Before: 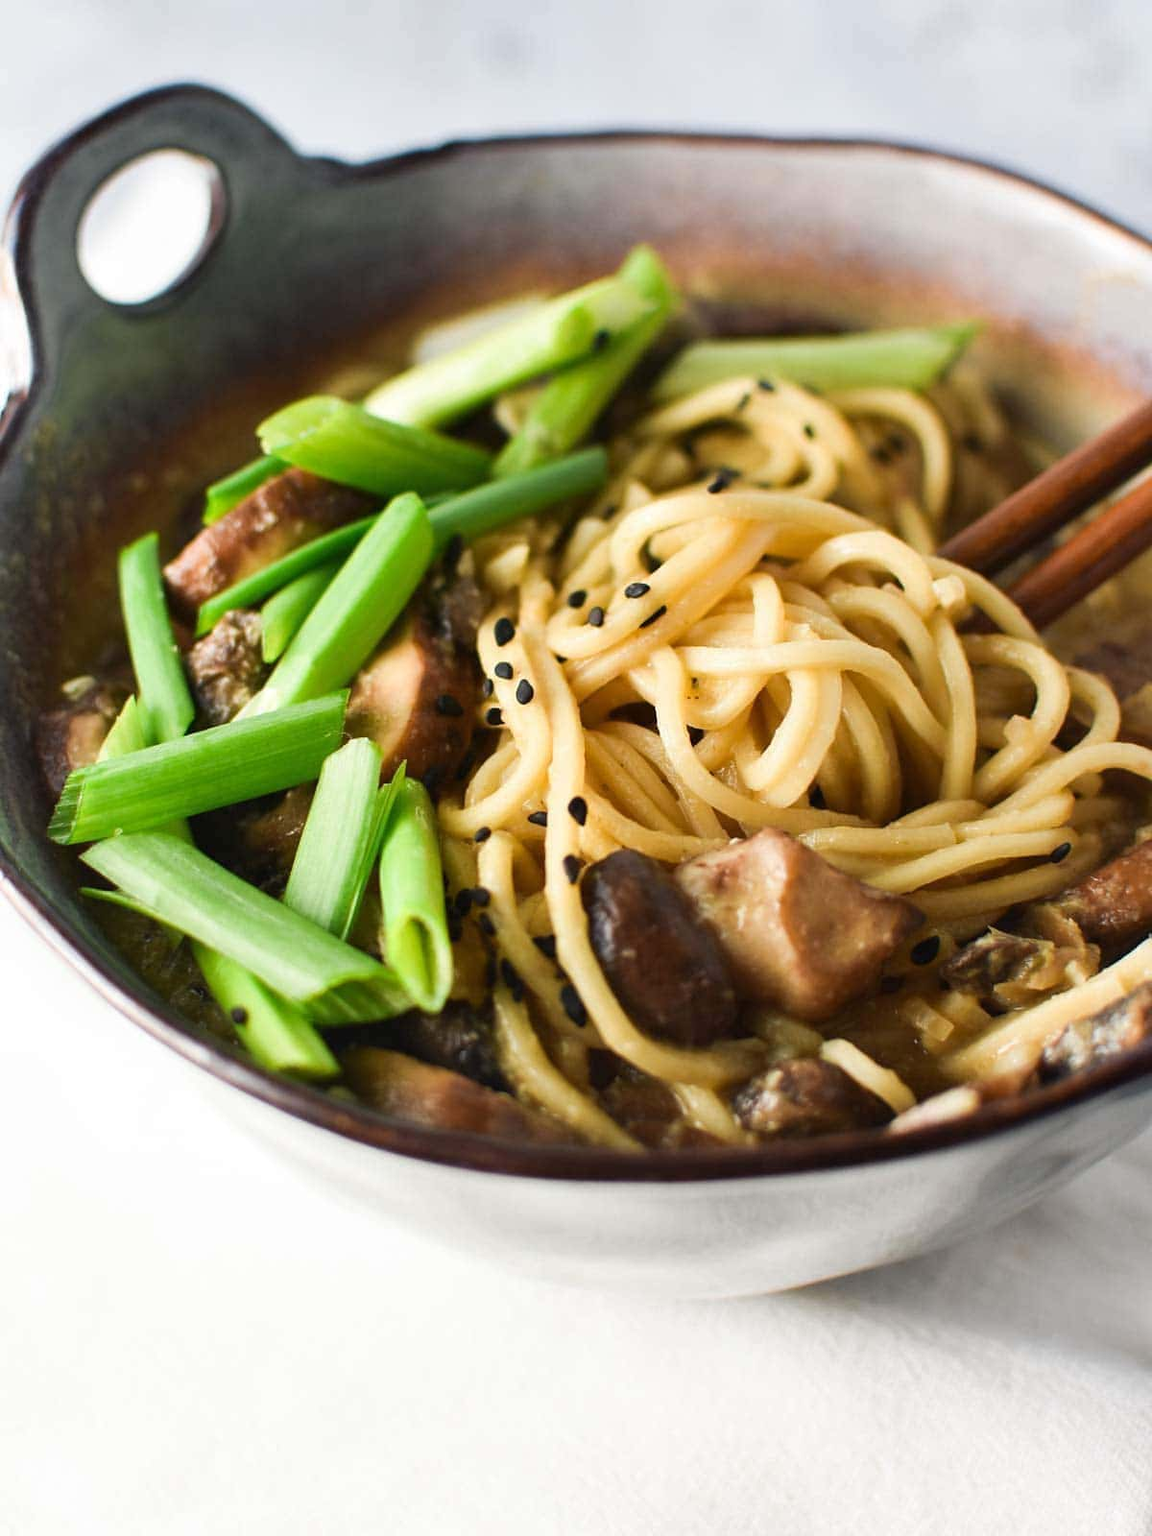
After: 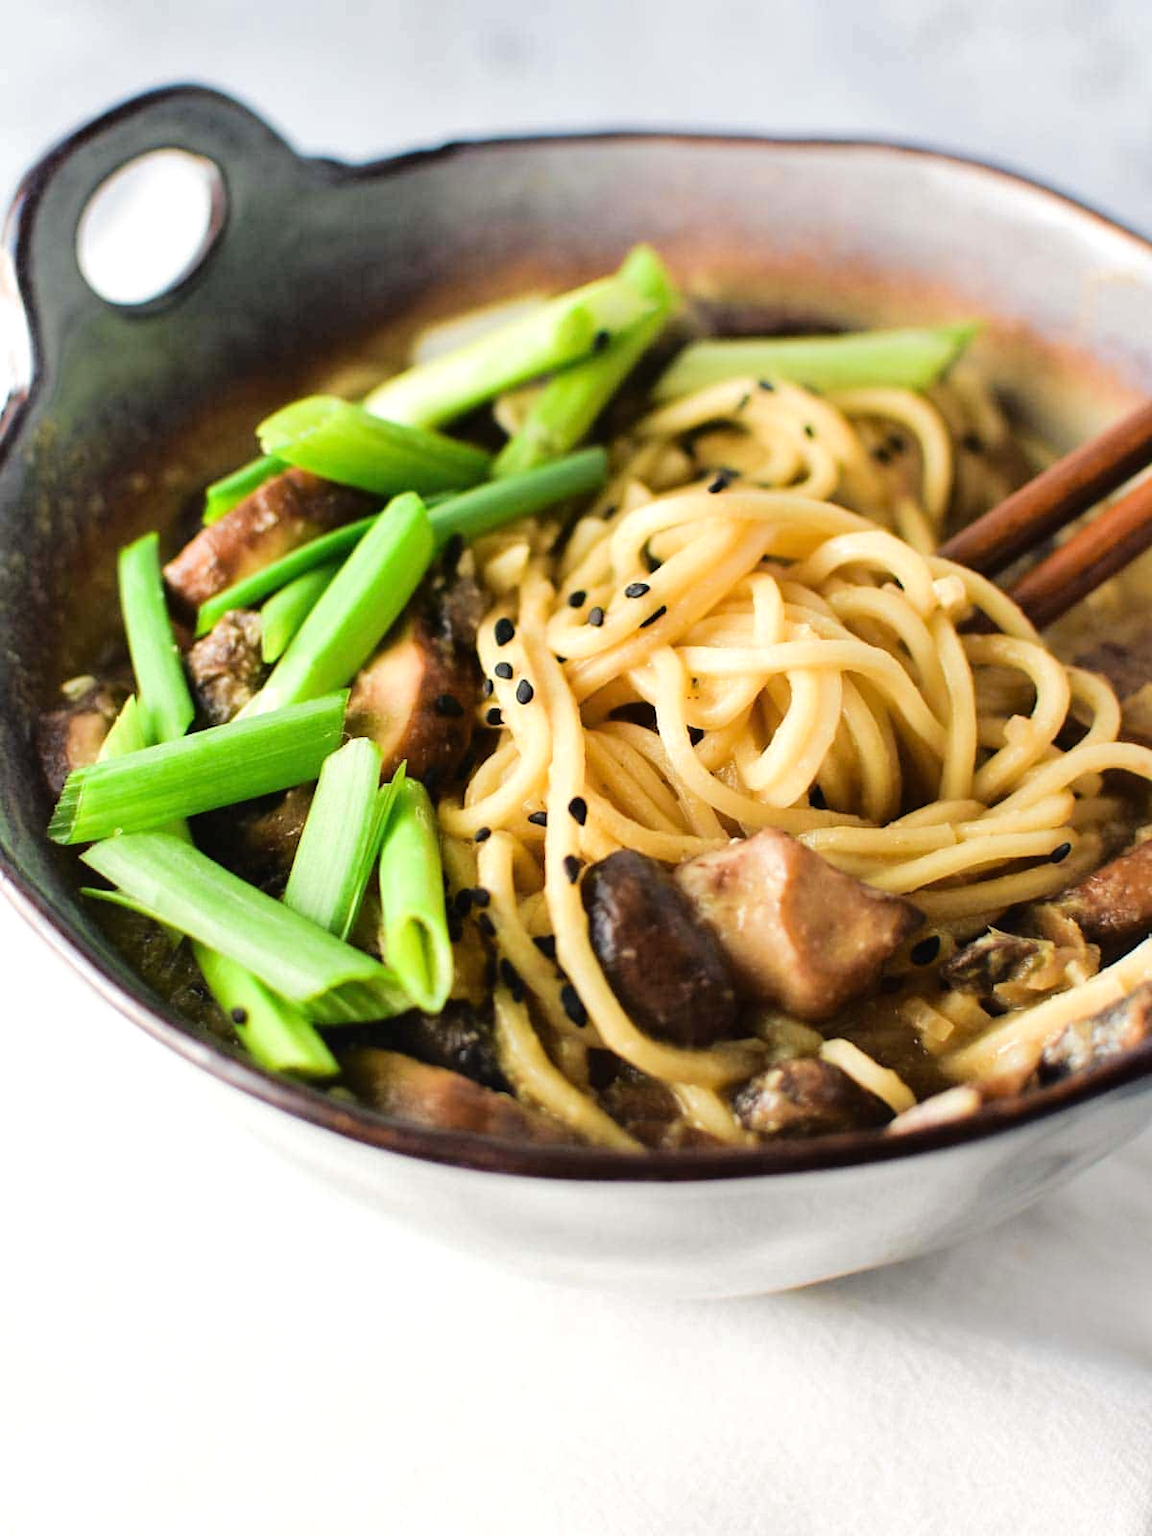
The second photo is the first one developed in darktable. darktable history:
base curve: curves: ch0 [(0, 0) (0.595, 0.418) (1, 1)]
tone equalizer: -7 EV 0.14 EV, -6 EV 0.563 EV, -5 EV 1.16 EV, -4 EV 1.32 EV, -3 EV 1.17 EV, -2 EV 0.6 EV, -1 EV 0.146 EV, edges refinement/feathering 500, mask exposure compensation -1.57 EV, preserve details no
